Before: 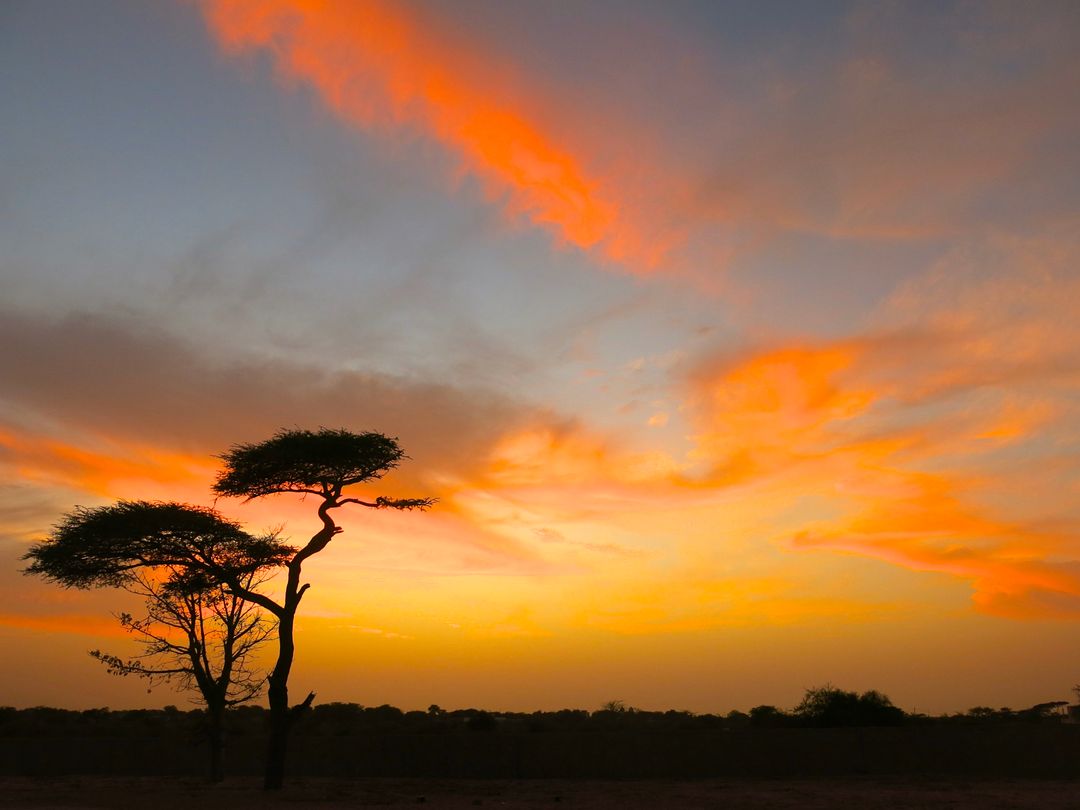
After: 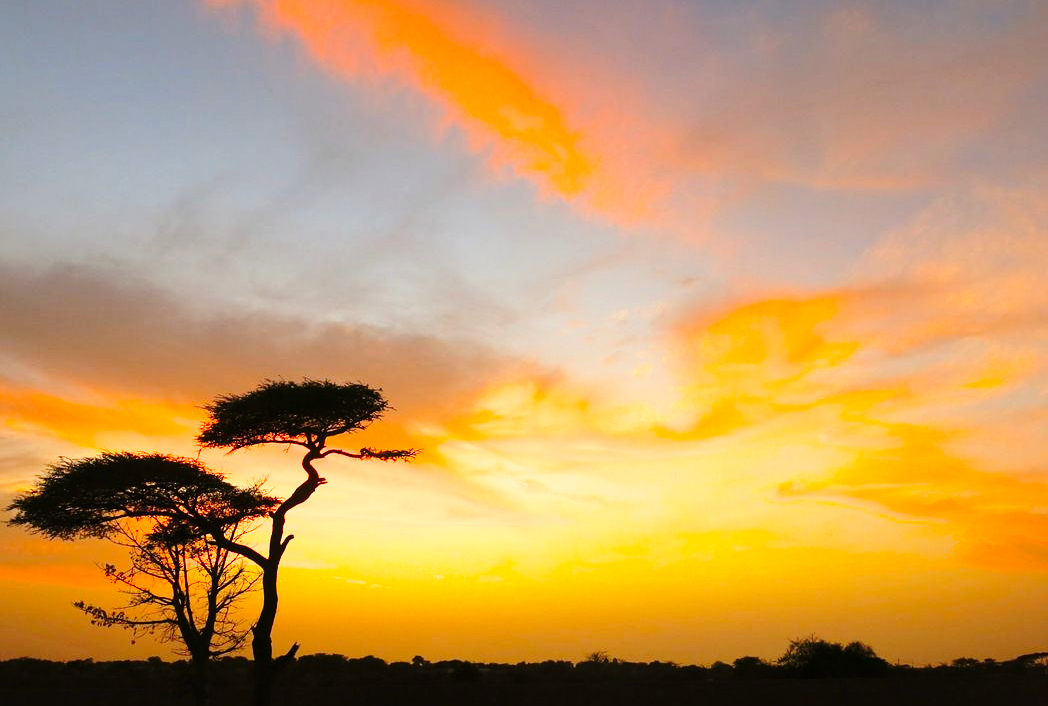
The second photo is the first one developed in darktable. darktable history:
crop: left 1.507%, top 6.147%, right 1.379%, bottom 6.637%
base curve: curves: ch0 [(0, 0) (0.036, 0.037) (0.121, 0.228) (0.46, 0.76) (0.859, 0.983) (1, 1)], preserve colors none
